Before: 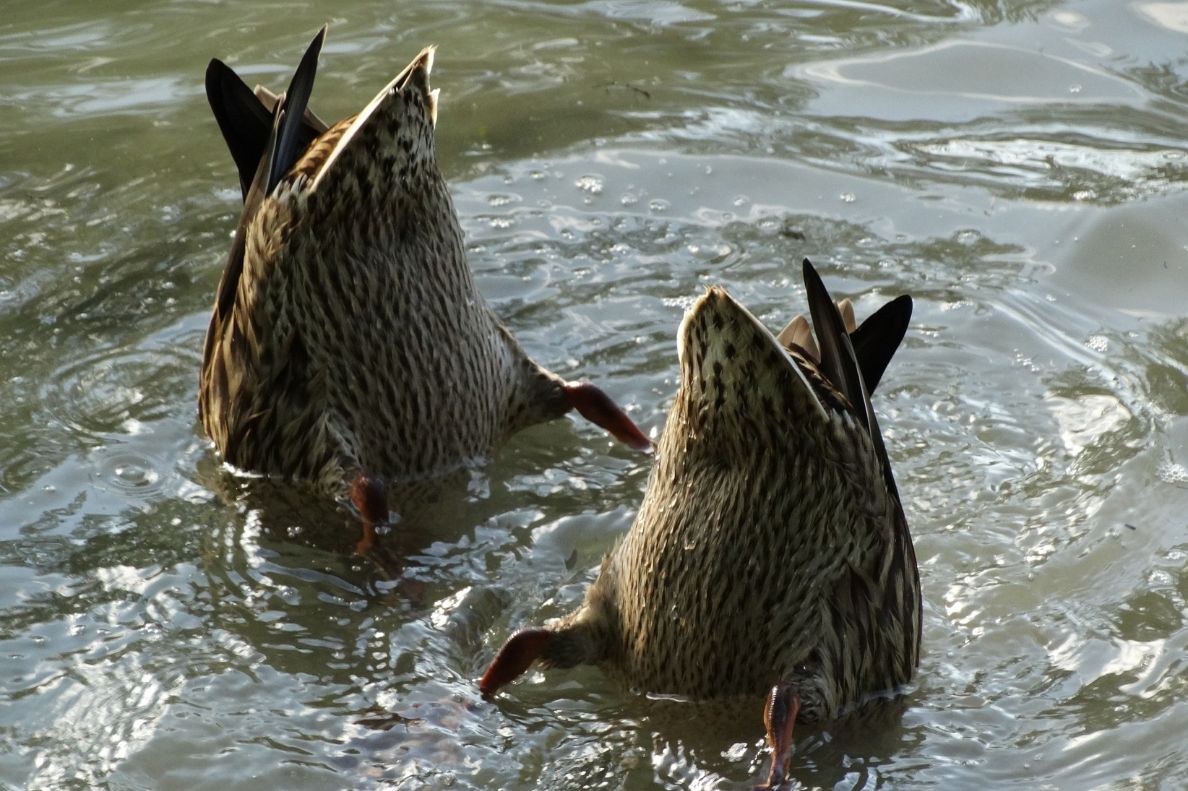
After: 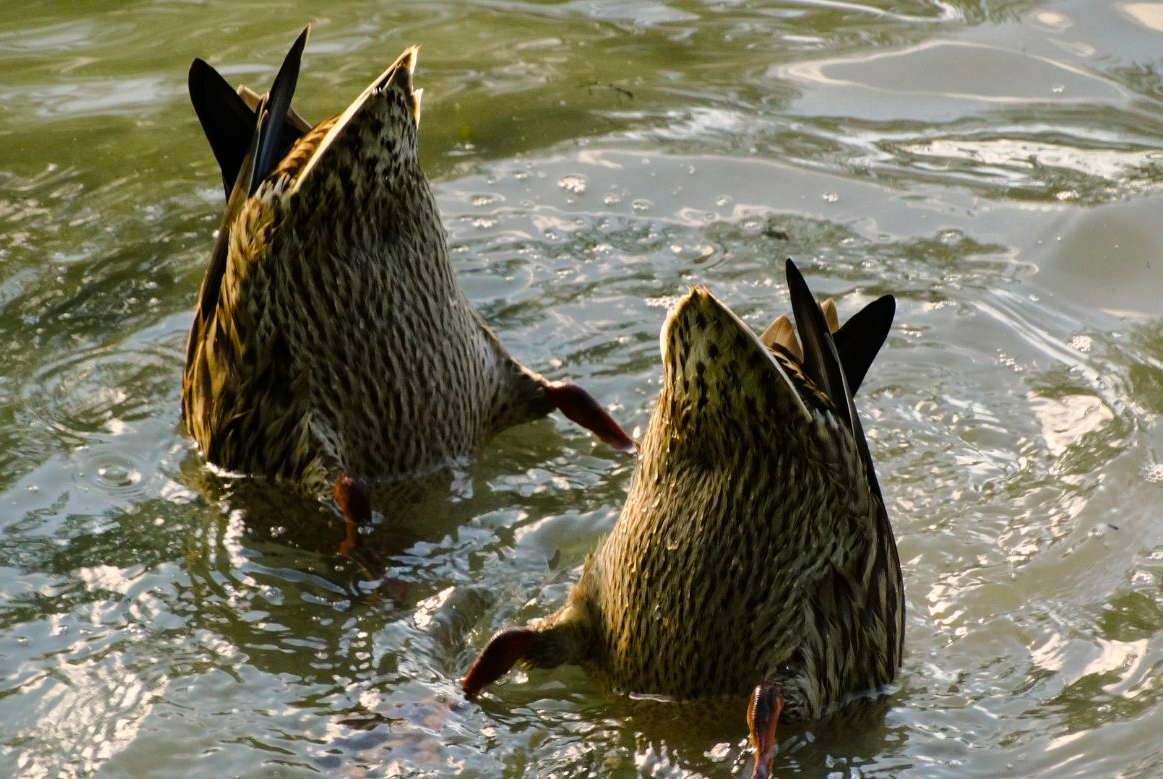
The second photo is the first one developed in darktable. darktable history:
color balance rgb: highlights gain › chroma 2.998%, highlights gain › hue 54.59°, linear chroma grading › global chroma 9.078%, perceptual saturation grading › global saturation 39.459%, perceptual saturation grading › highlights -50.136%, perceptual saturation grading › shadows 31.06%, global vibrance 25.456%
crop and rotate: left 1.503%, right 0.597%, bottom 1.442%
tone curve: curves: ch0 [(0.003, 0) (0.066, 0.023) (0.154, 0.082) (0.281, 0.221) (0.405, 0.389) (0.517, 0.553) (0.716, 0.743) (0.822, 0.882) (1, 1)]; ch1 [(0, 0) (0.164, 0.115) (0.337, 0.332) (0.39, 0.398) (0.464, 0.461) (0.501, 0.5) (0.521, 0.526) (0.571, 0.606) (0.656, 0.677) (0.723, 0.731) (0.811, 0.796) (1, 1)]; ch2 [(0, 0) (0.337, 0.382) (0.464, 0.476) (0.501, 0.502) (0.527, 0.54) (0.556, 0.567) (0.575, 0.606) (0.659, 0.736) (1, 1)], color space Lab, linked channels, preserve colors none
shadows and highlights: on, module defaults
